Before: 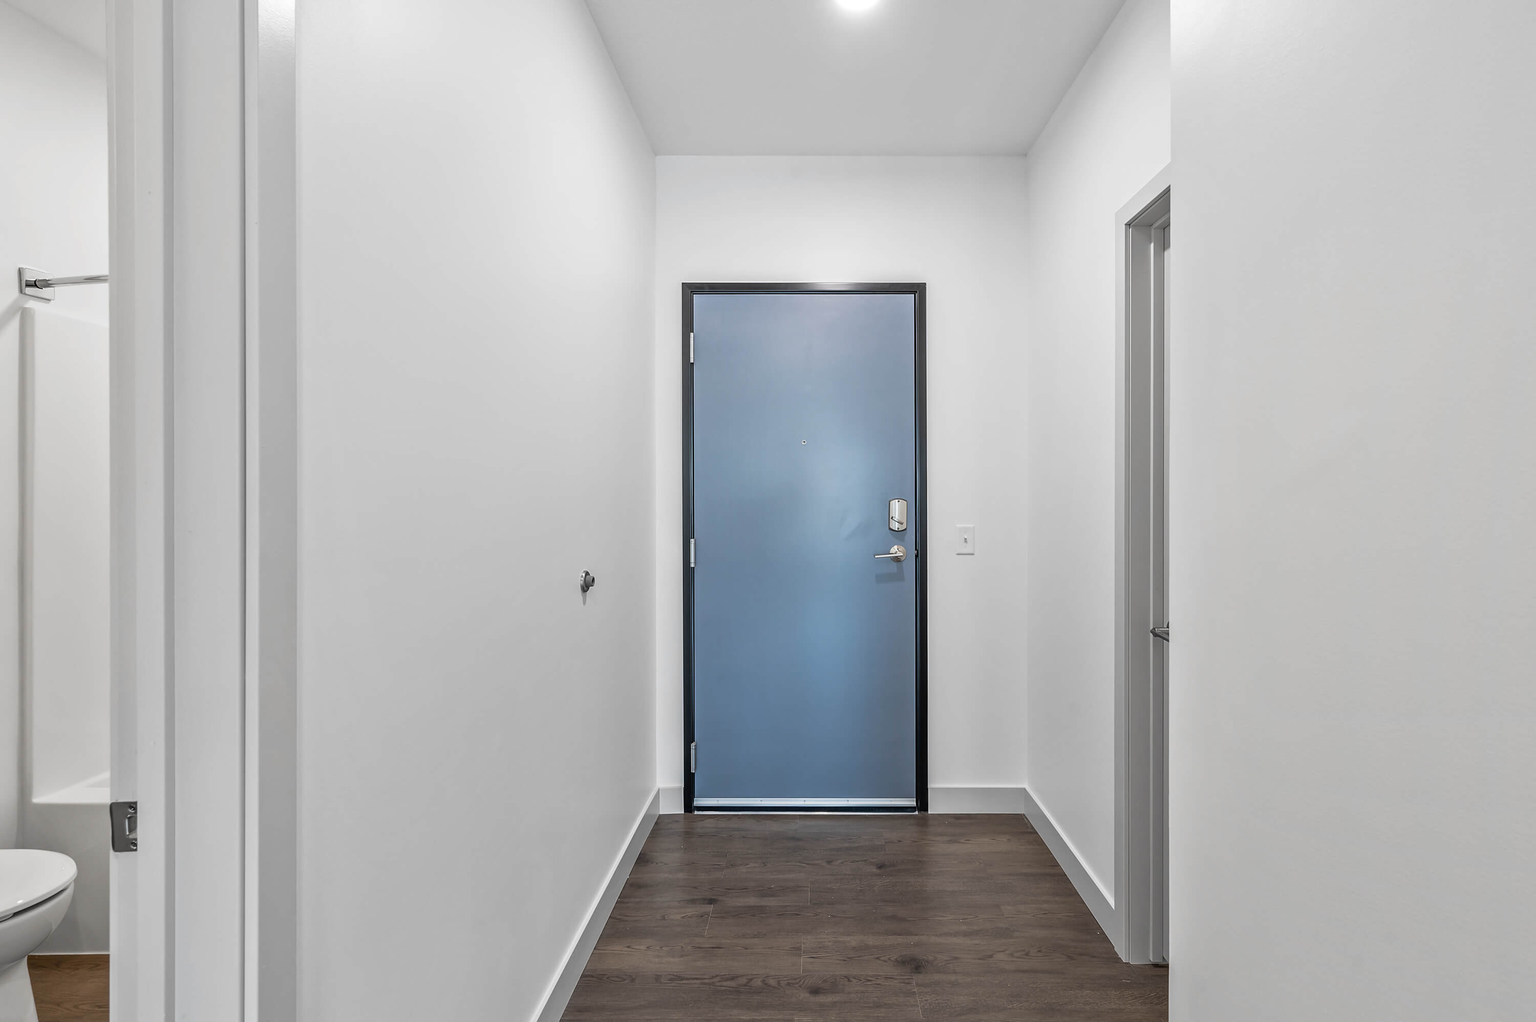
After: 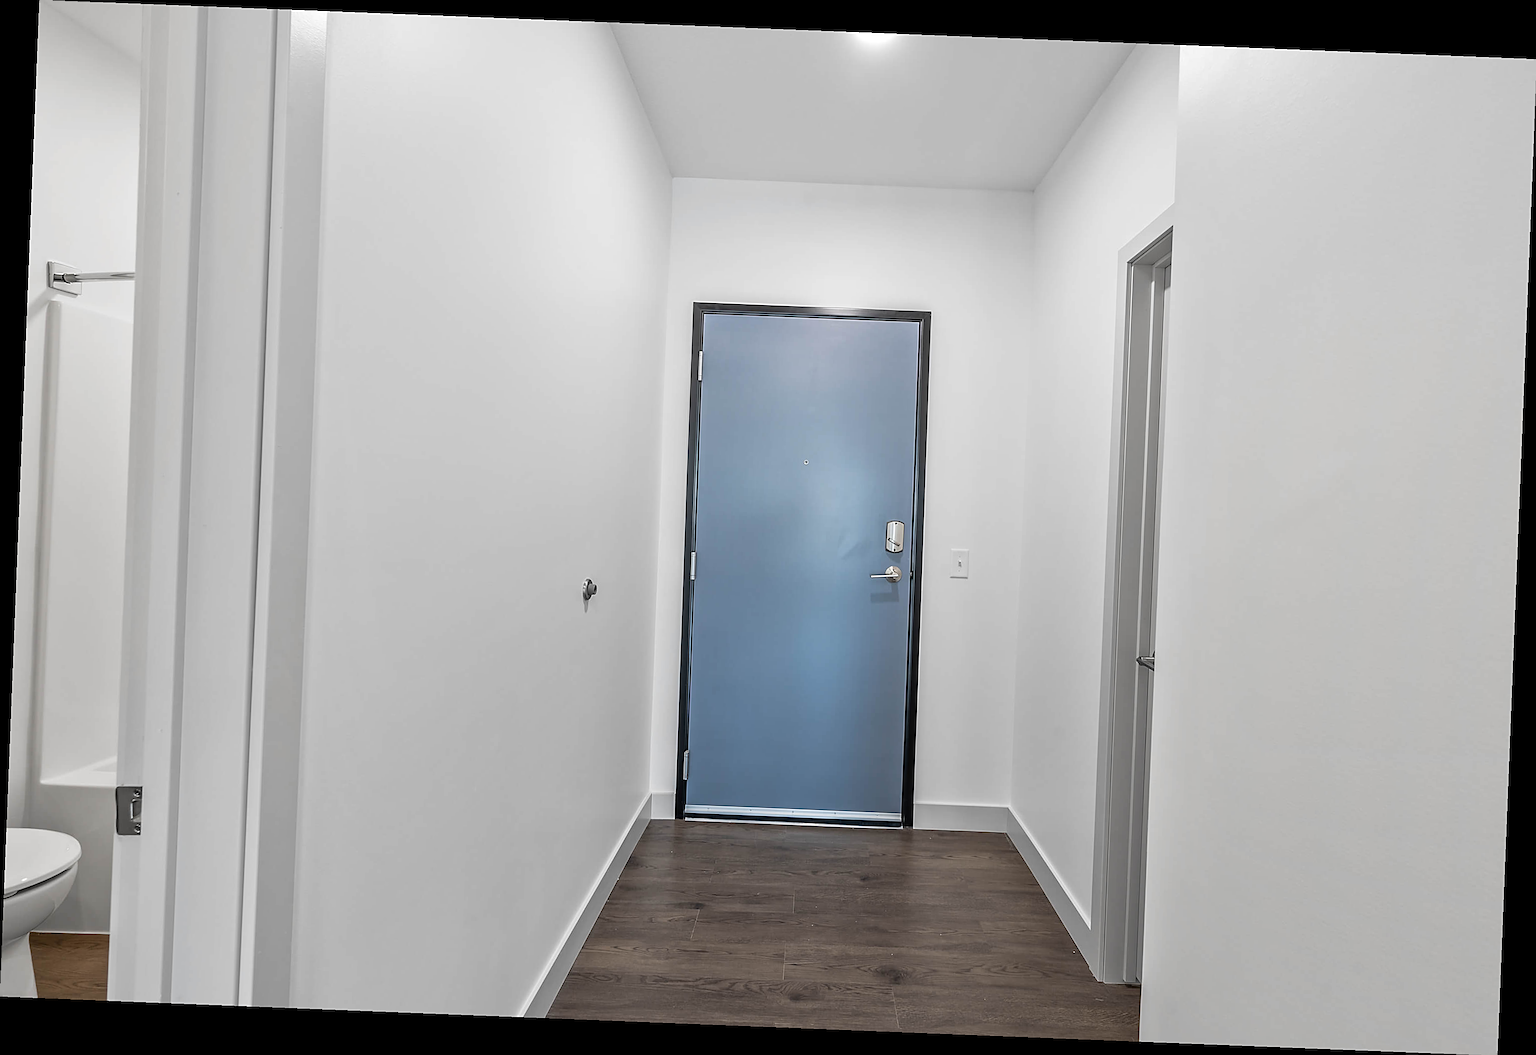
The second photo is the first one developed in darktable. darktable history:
rotate and perspective: rotation 2.27°, automatic cropping off
sharpen: on, module defaults
